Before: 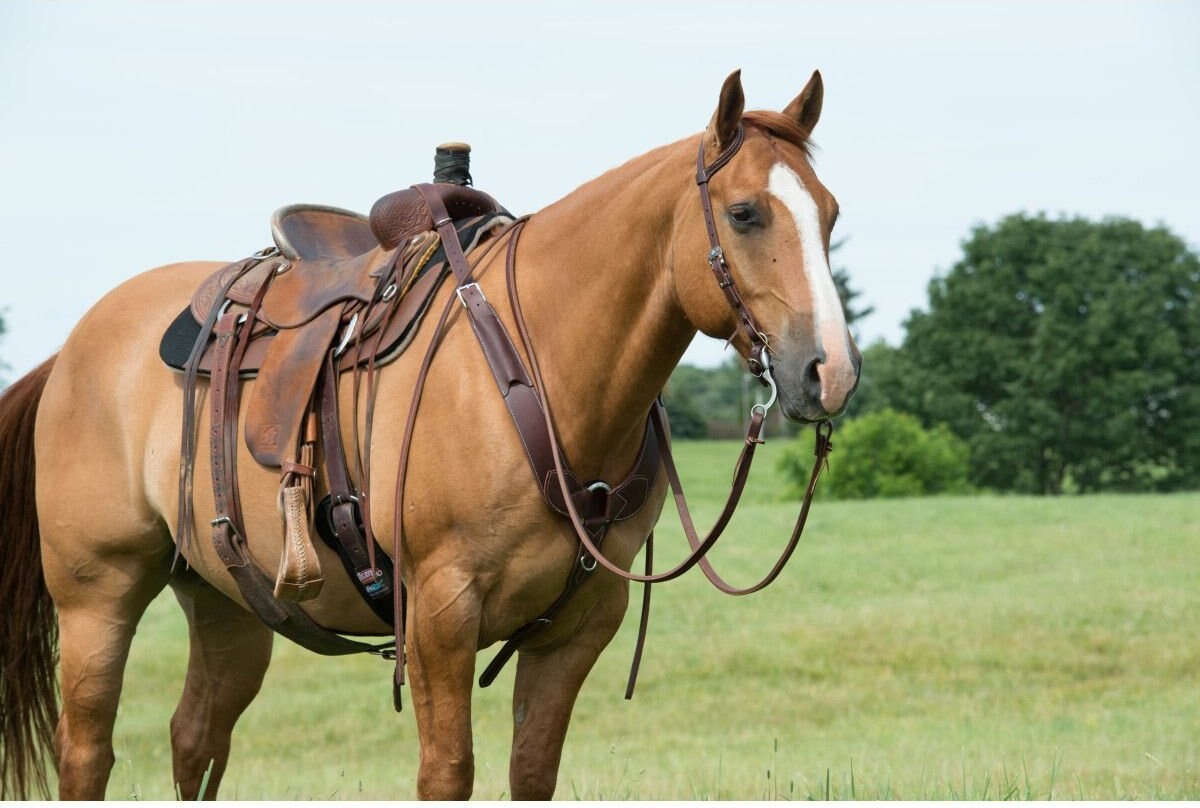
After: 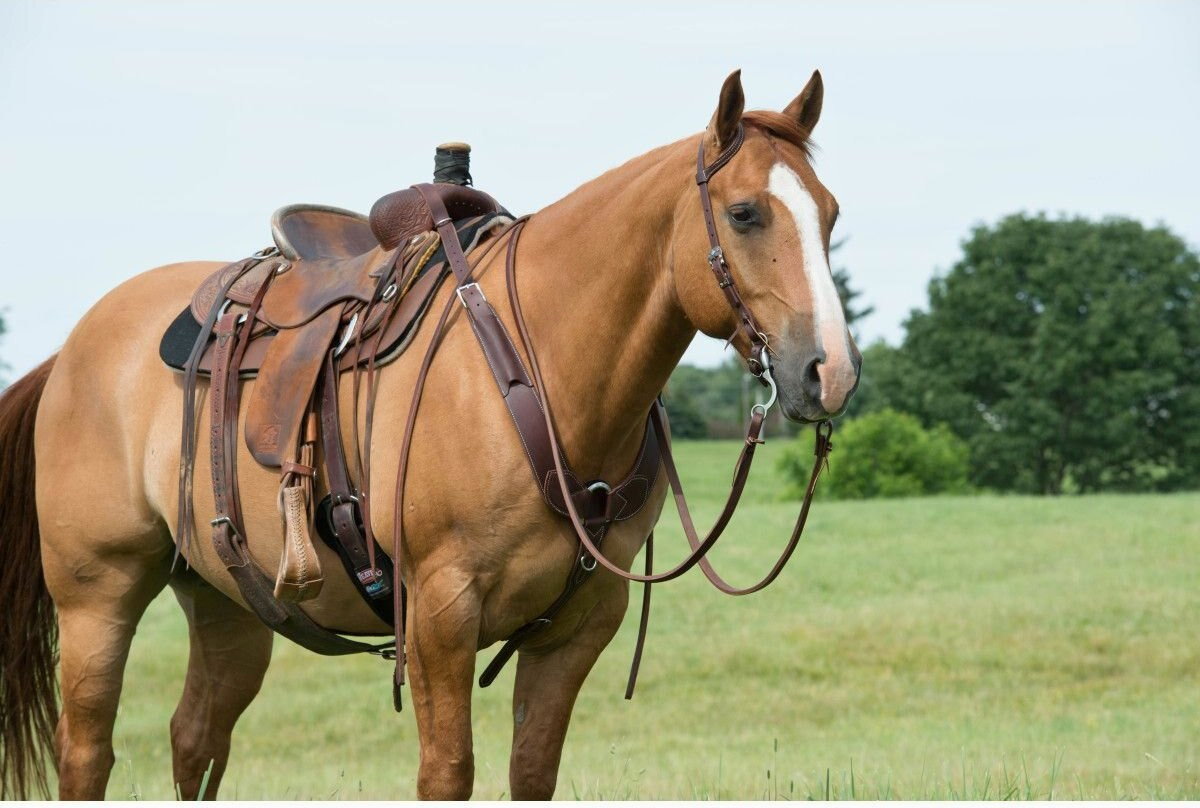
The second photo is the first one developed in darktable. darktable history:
tone equalizer: -7 EV 0.219 EV, -6 EV 0.081 EV, -5 EV 0.071 EV, -4 EV 0.064 EV, -2 EV -0.028 EV, -1 EV -0.033 EV, +0 EV -0.046 EV, mask exposure compensation -0.489 EV
